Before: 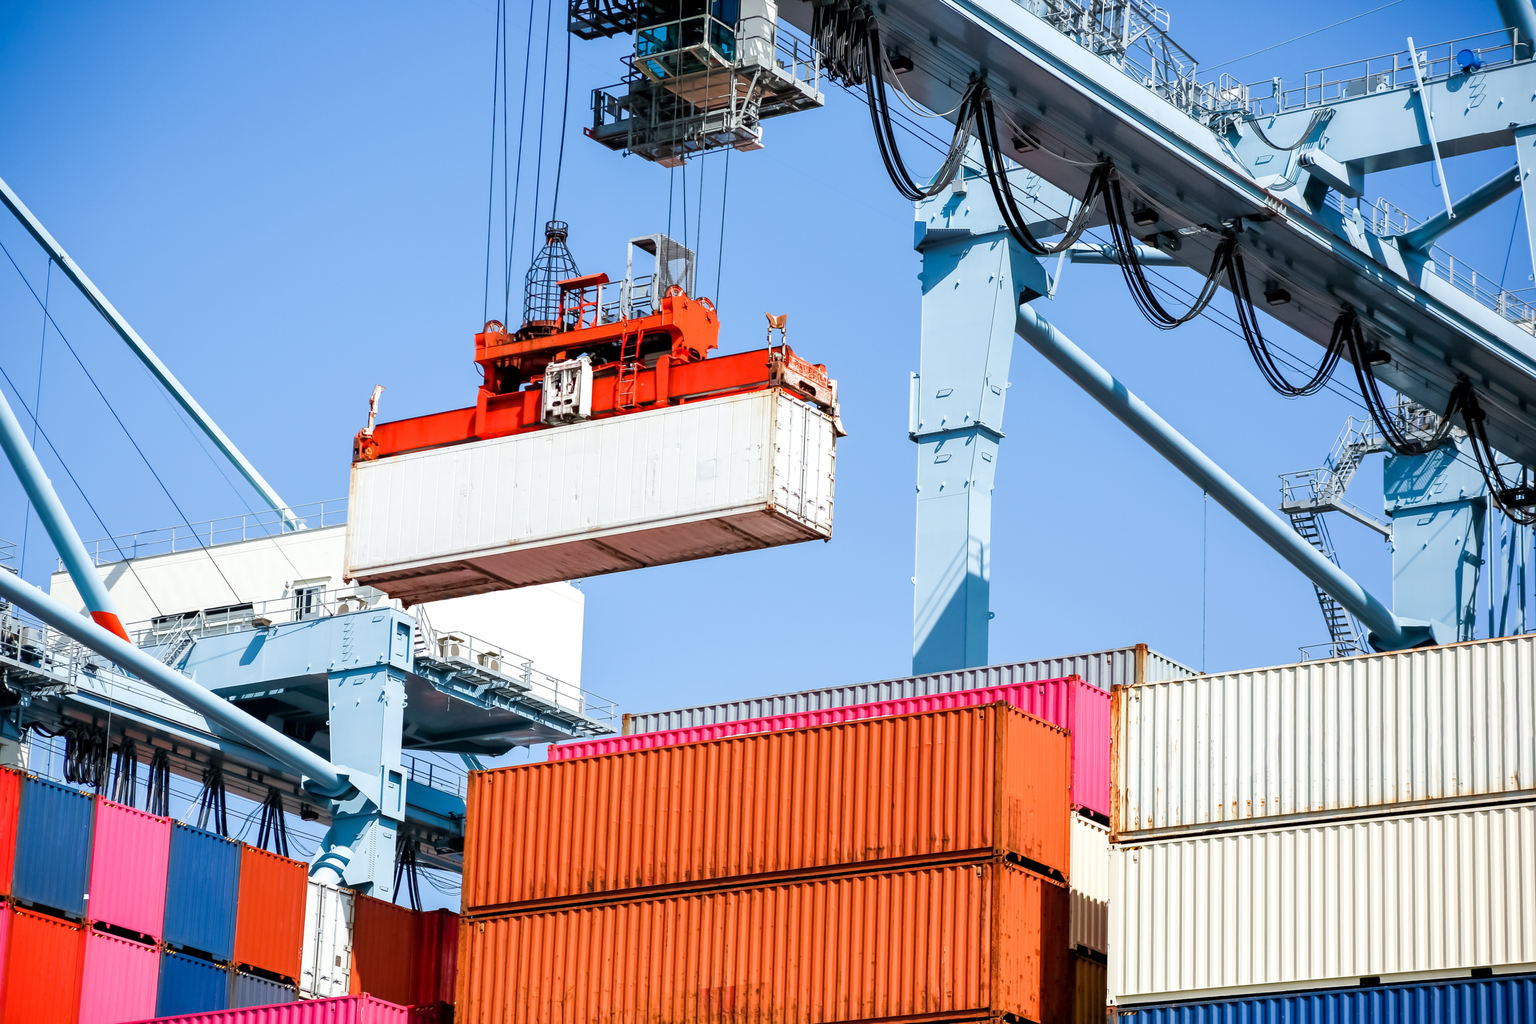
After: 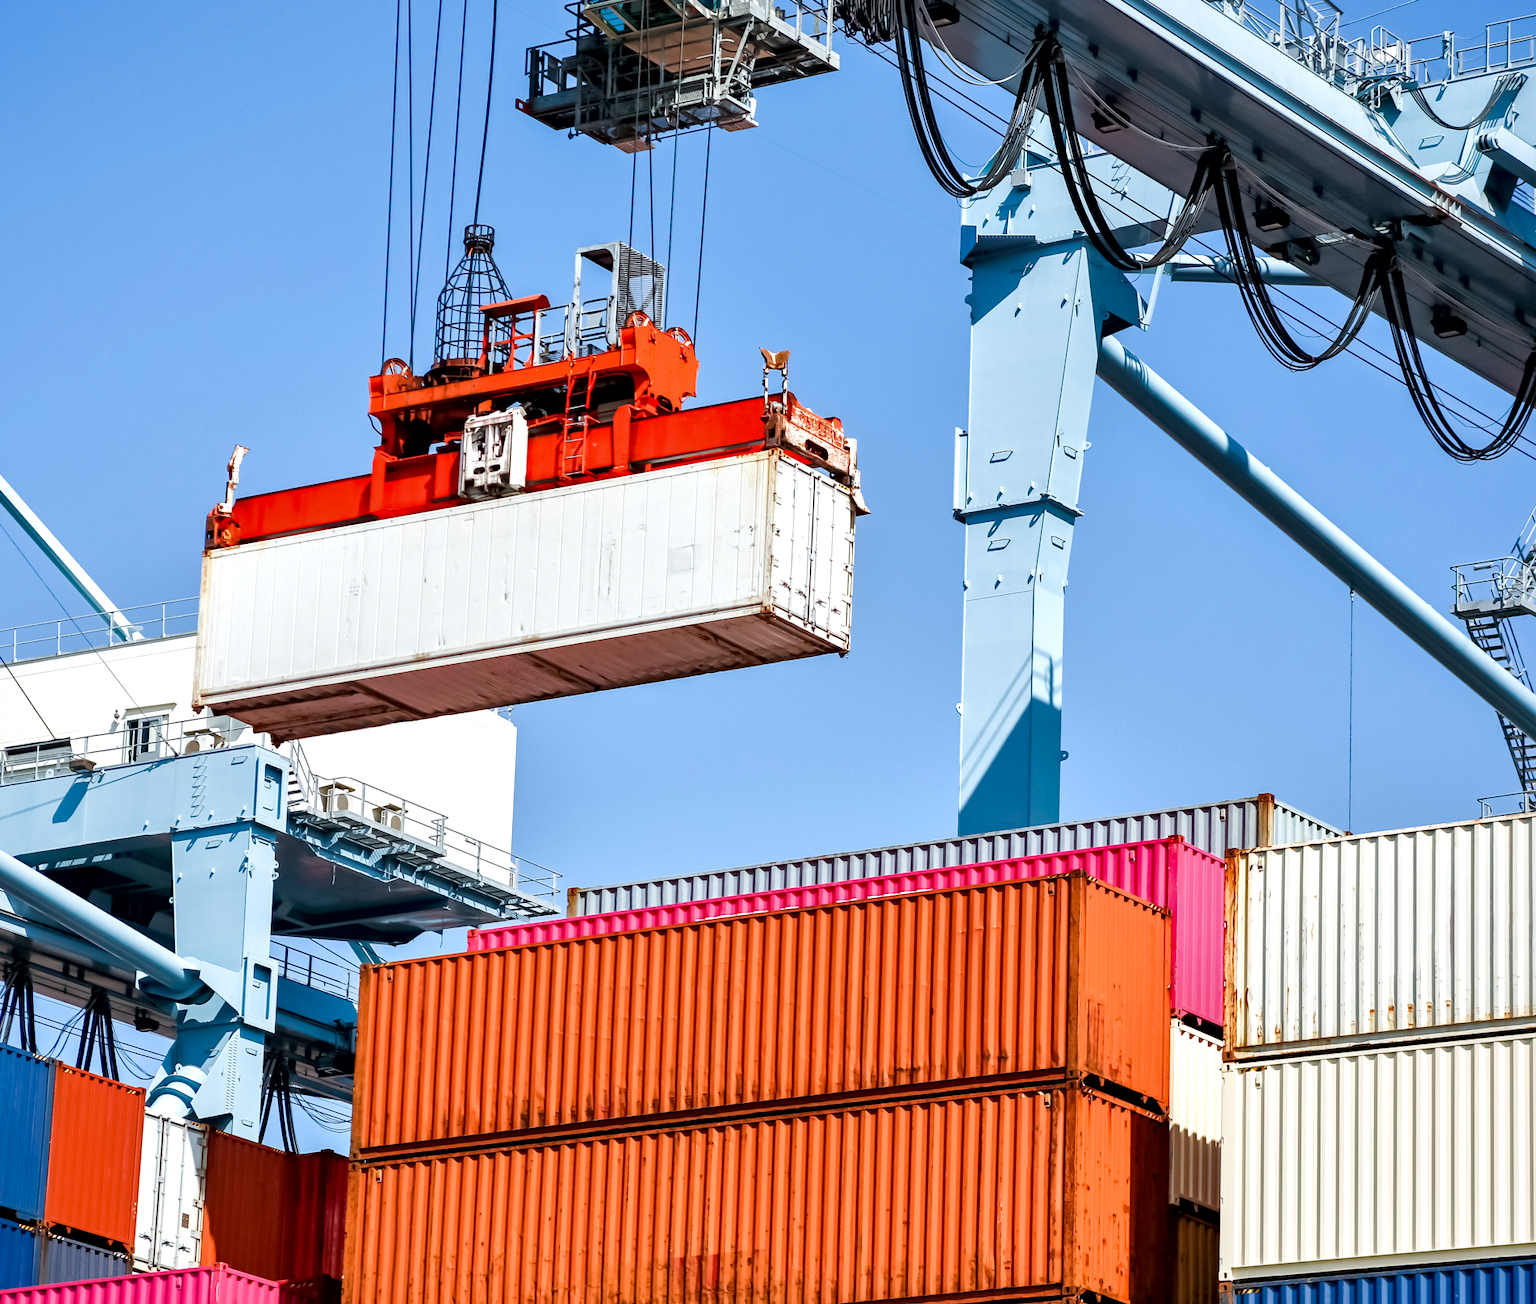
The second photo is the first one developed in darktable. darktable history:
crop and rotate: left 13.052%, top 5.289%, right 12.61%
local contrast: mode bilateral grid, contrast 26, coarseness 61, detail 151%, midtone range 0.2
haze removal: compatibility mode true, adaptive false
